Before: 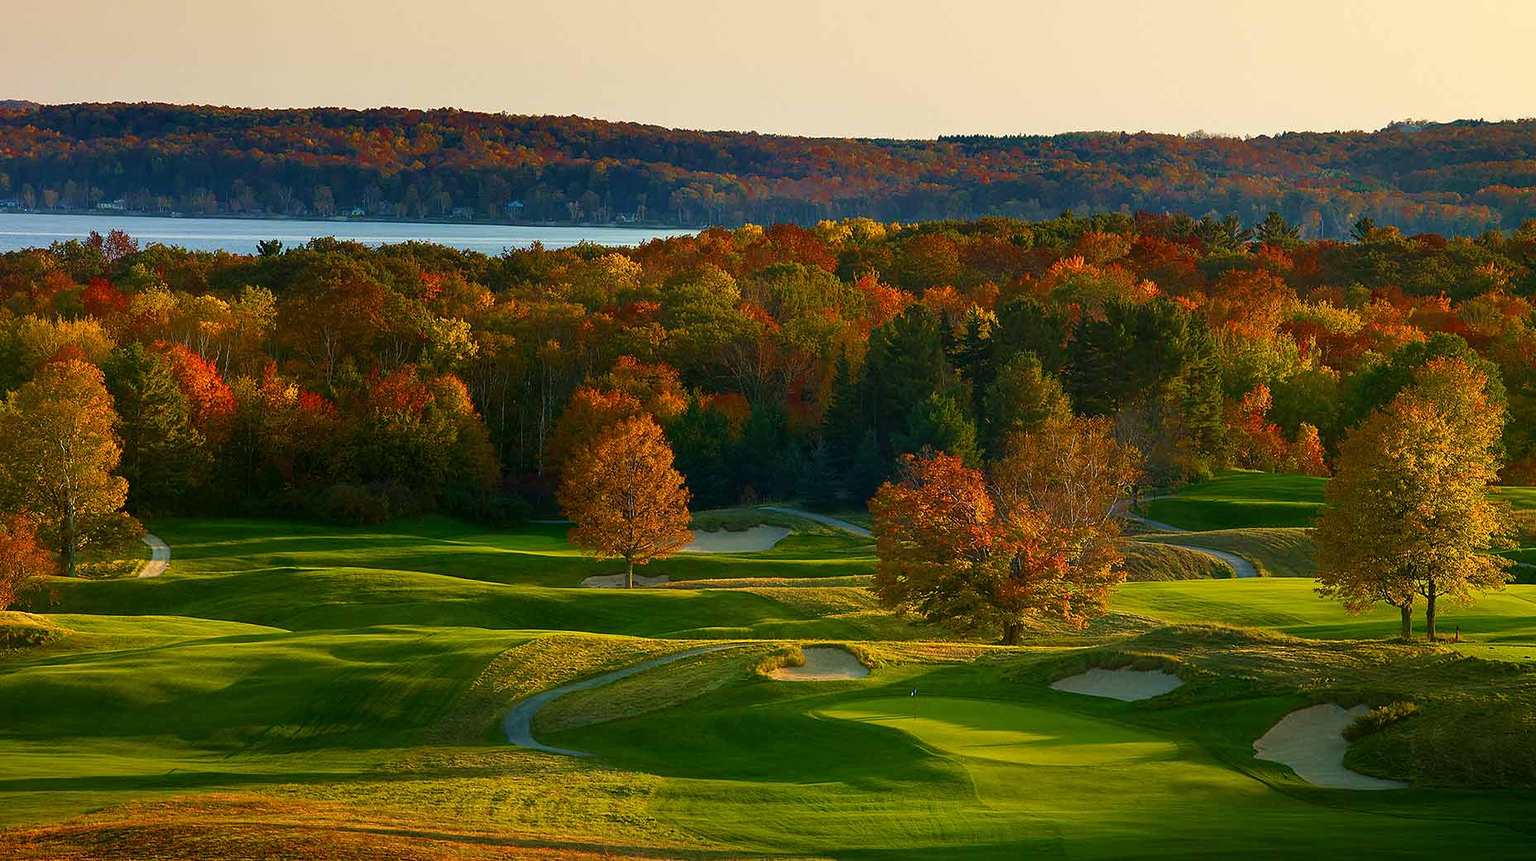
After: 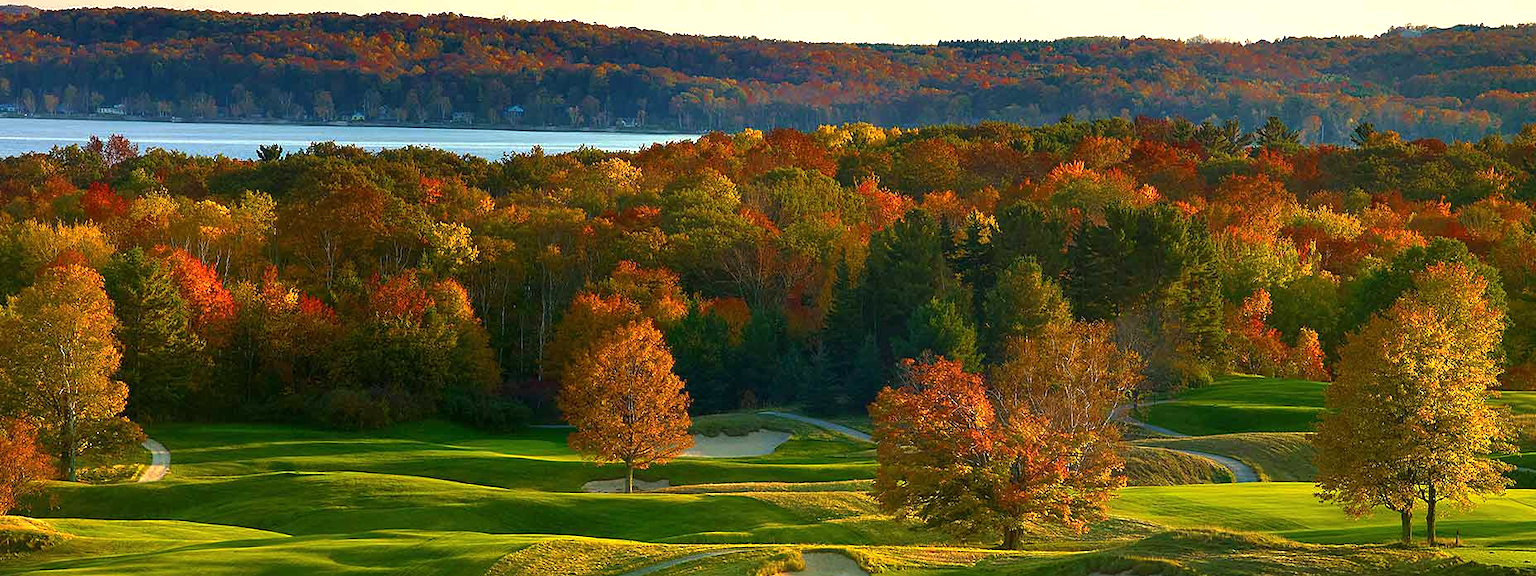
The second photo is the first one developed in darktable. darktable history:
crop: top 11.141%, bottom 21.899%
base curve: curves: ch0 [(0, 0) (0.74, 0.67) (1, 1)], preserve colors none
exposure: black level correction 0, exposure 0.693 EV, compensate highlight preservation false
